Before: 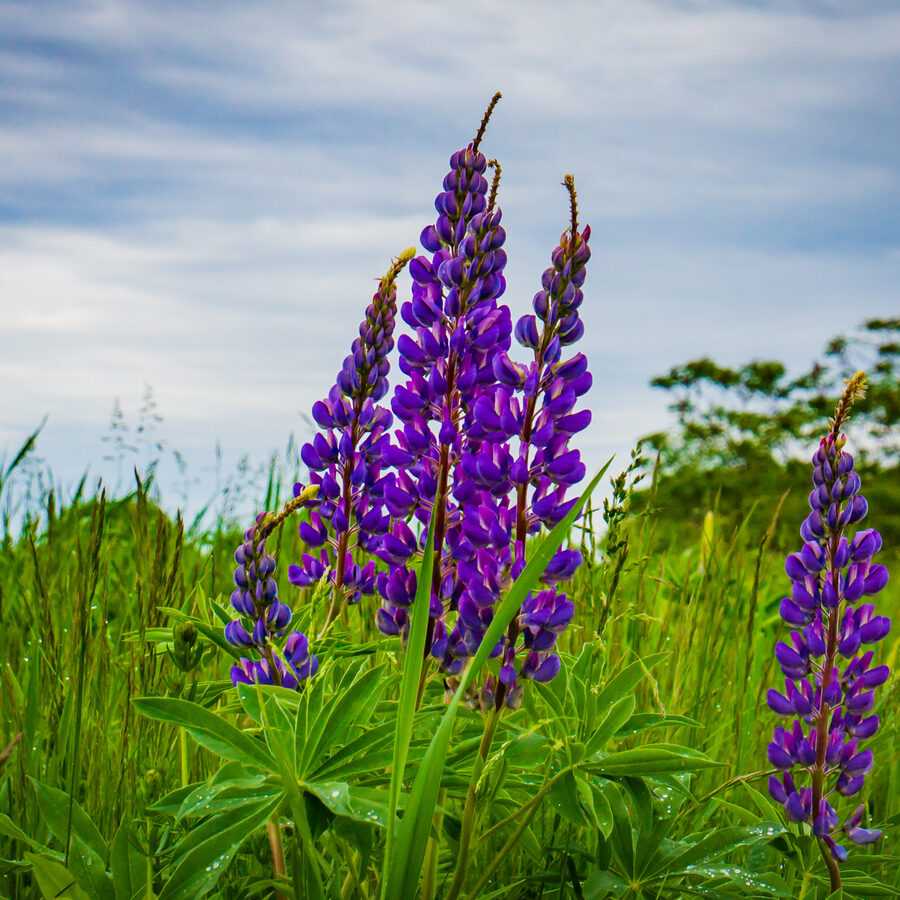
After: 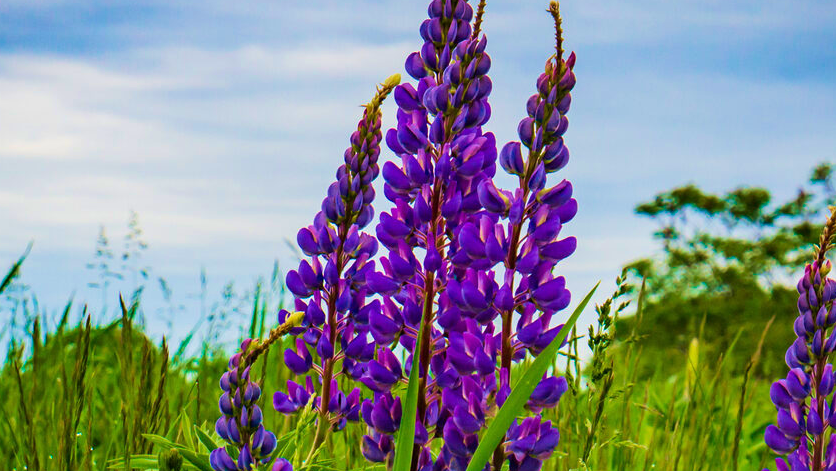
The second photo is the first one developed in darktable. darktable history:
crop: left 1.744%, top 19.225%, right 5.069%, bottom 28.357%
velvia: strength 75%
